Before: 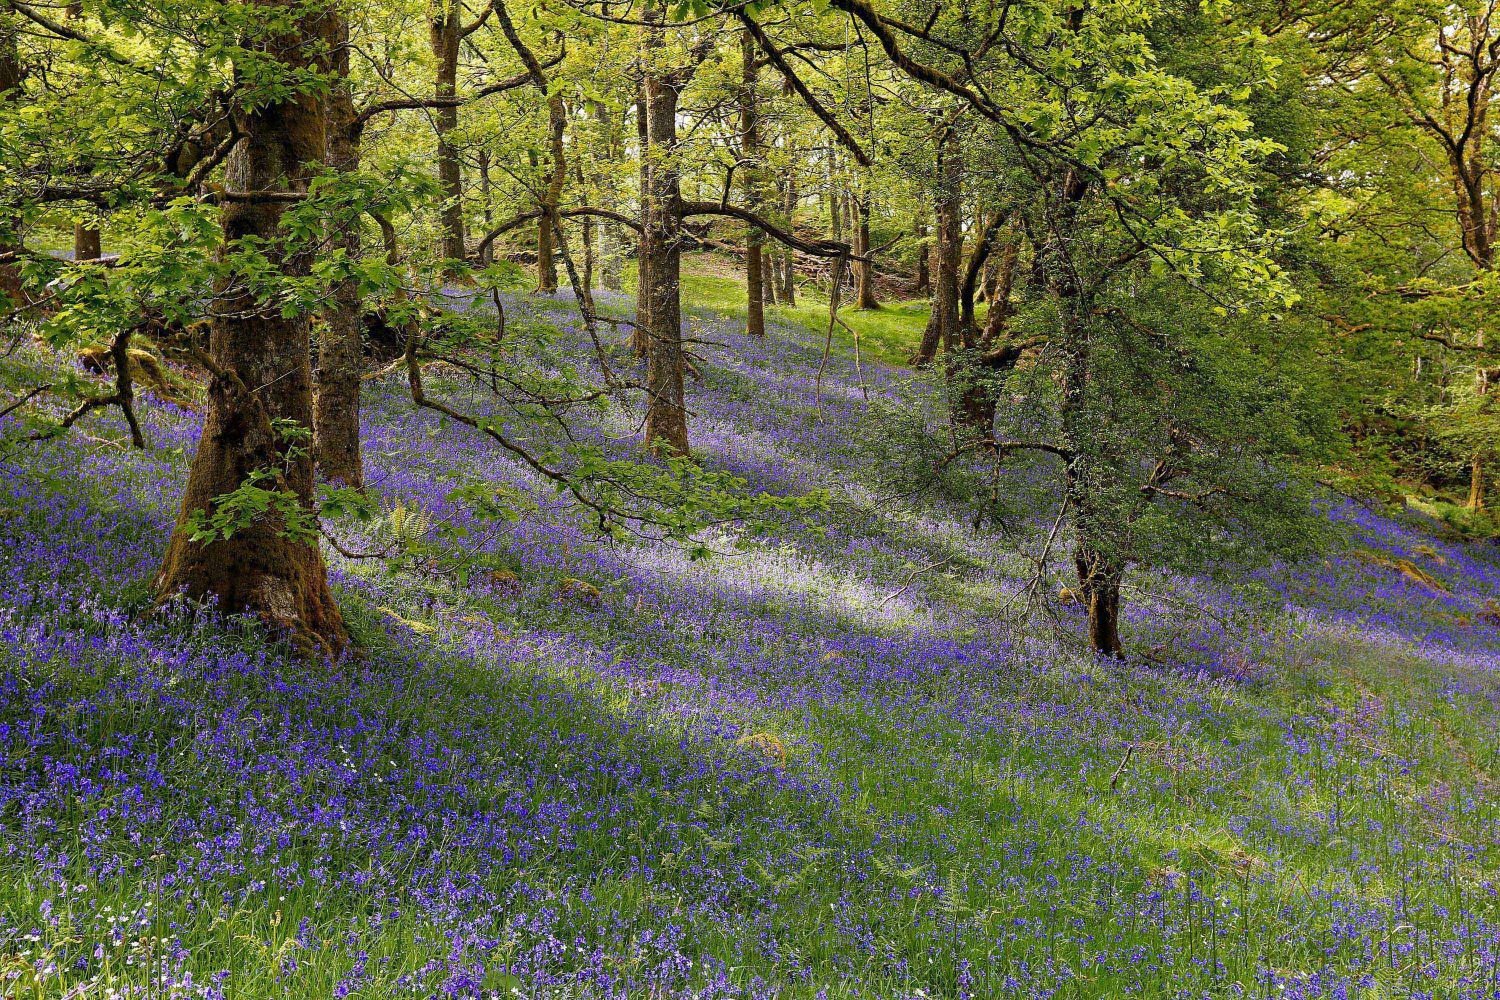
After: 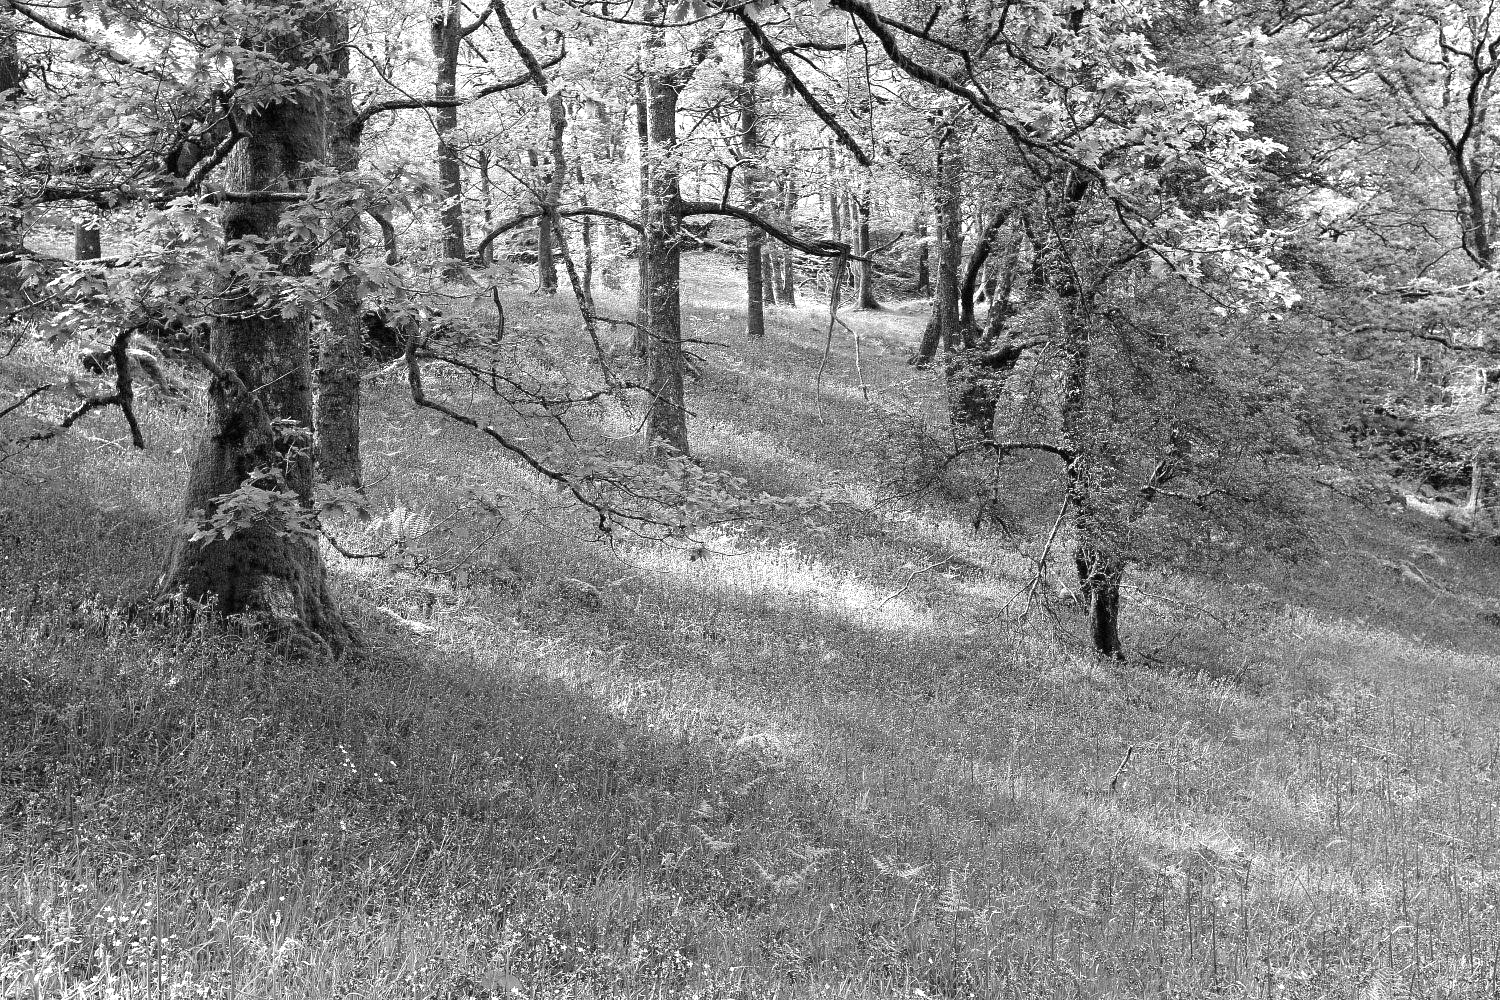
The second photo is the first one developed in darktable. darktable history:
monochrome: on, module defaults
exposure: black level correction 0, exposure 0.9 EV, compensate exposure bias true, compensate highlight preservation false
